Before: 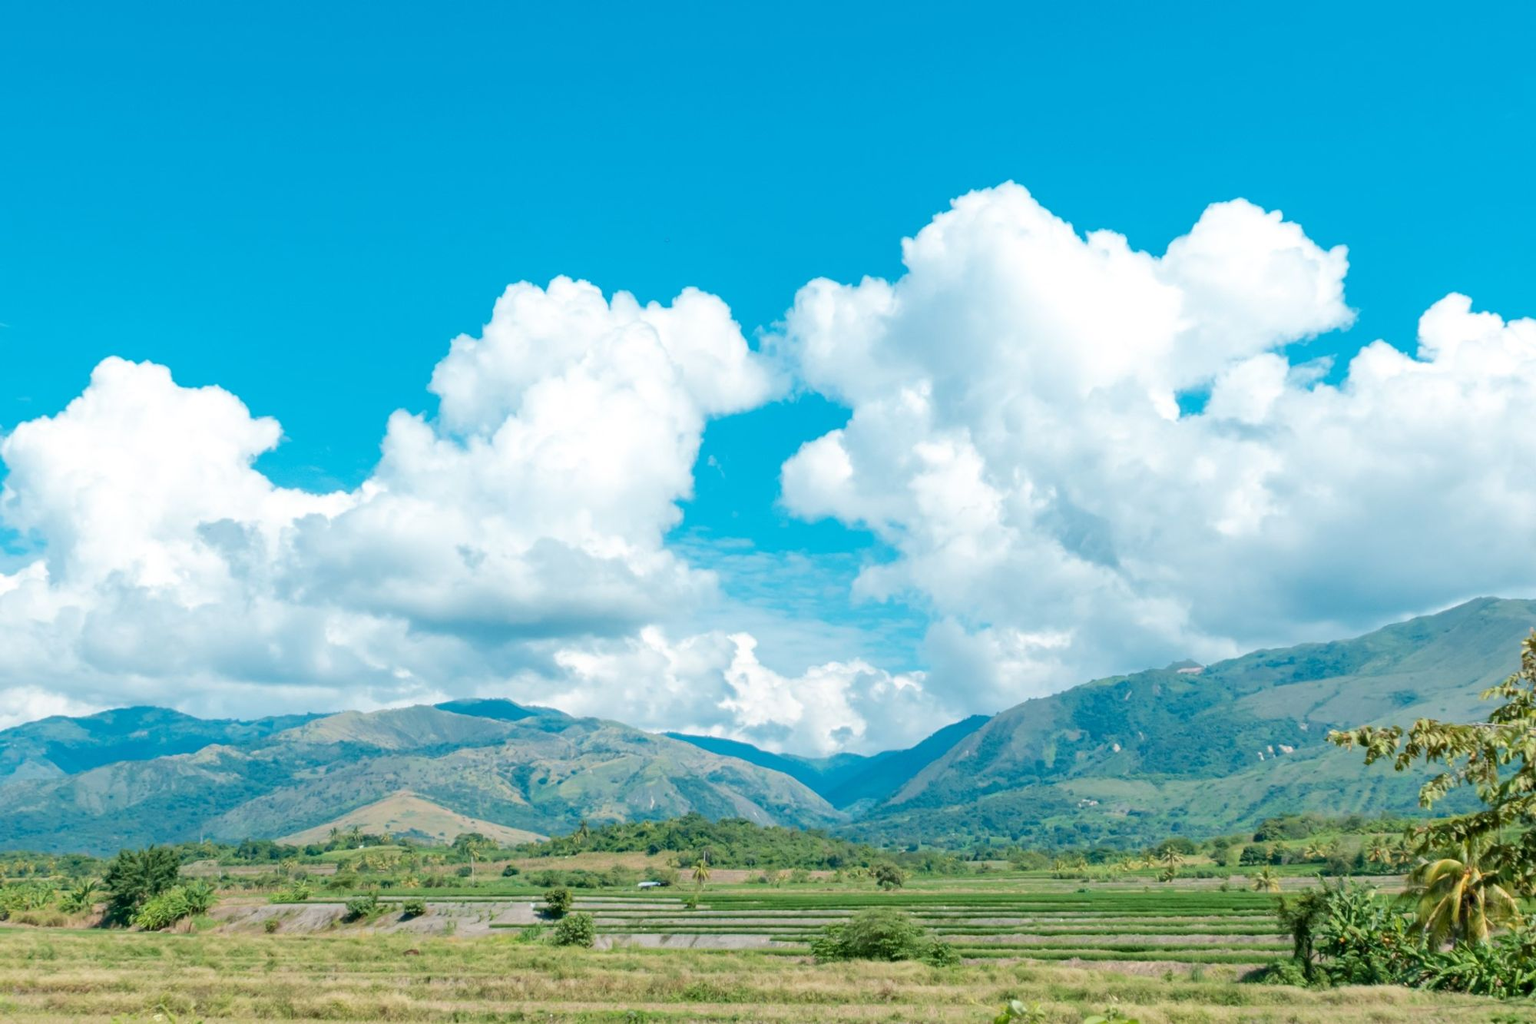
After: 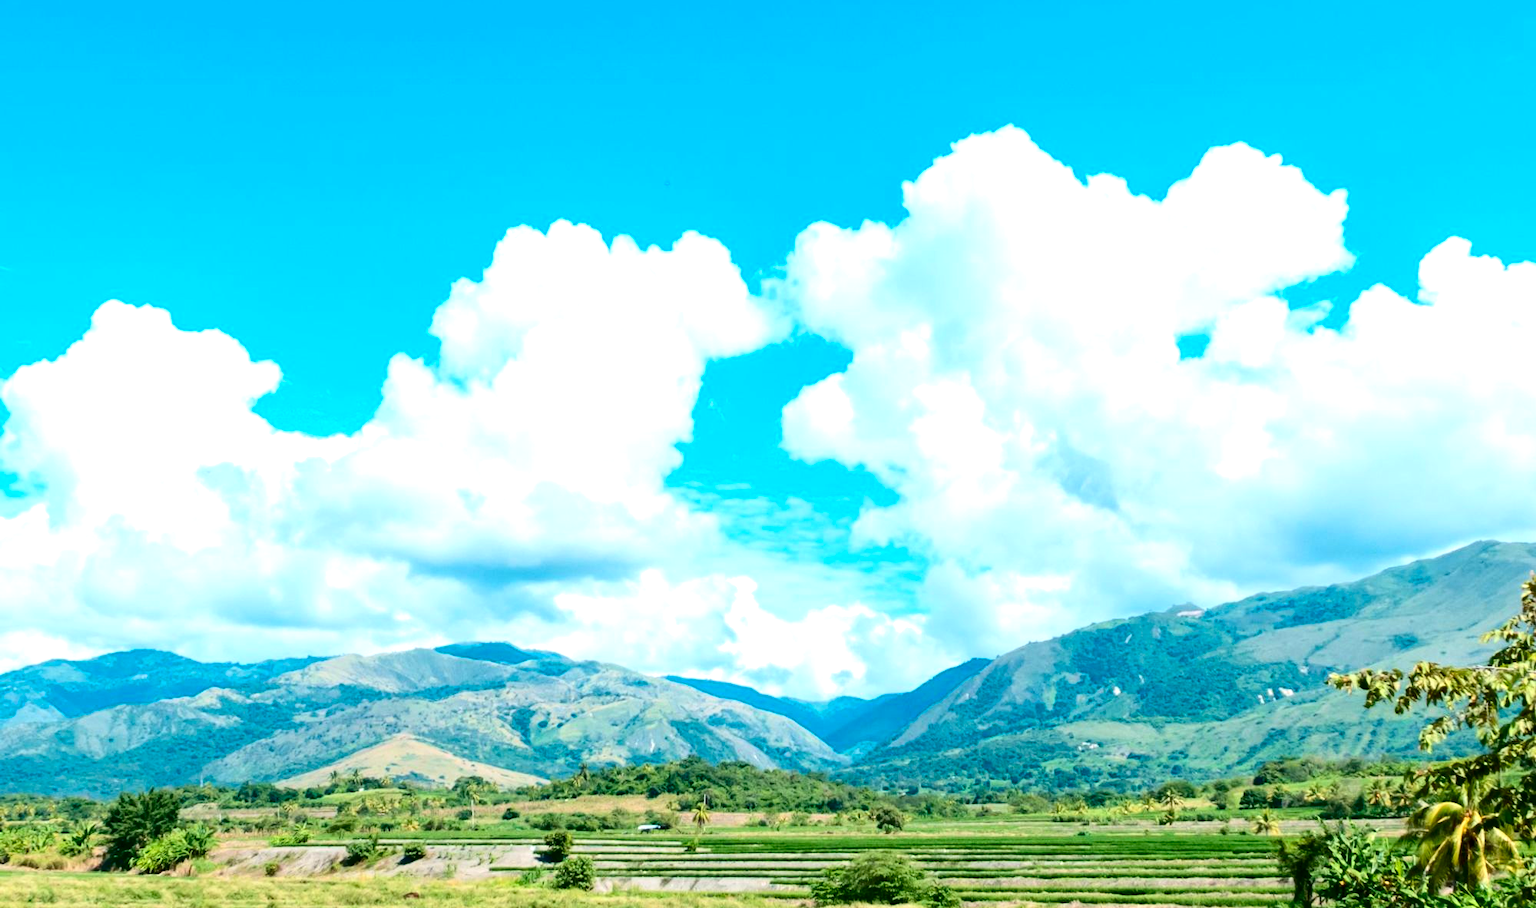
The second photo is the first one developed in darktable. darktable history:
contrast brightness saturation: contrast 0.22, brightness -0.19, saturation 0.24
exposure: exposure 0.6 EV, compensate highlight preservation false
tone equalizer: on, module defaults
crop and rotate: top 5.609%, bottom 5.609%
